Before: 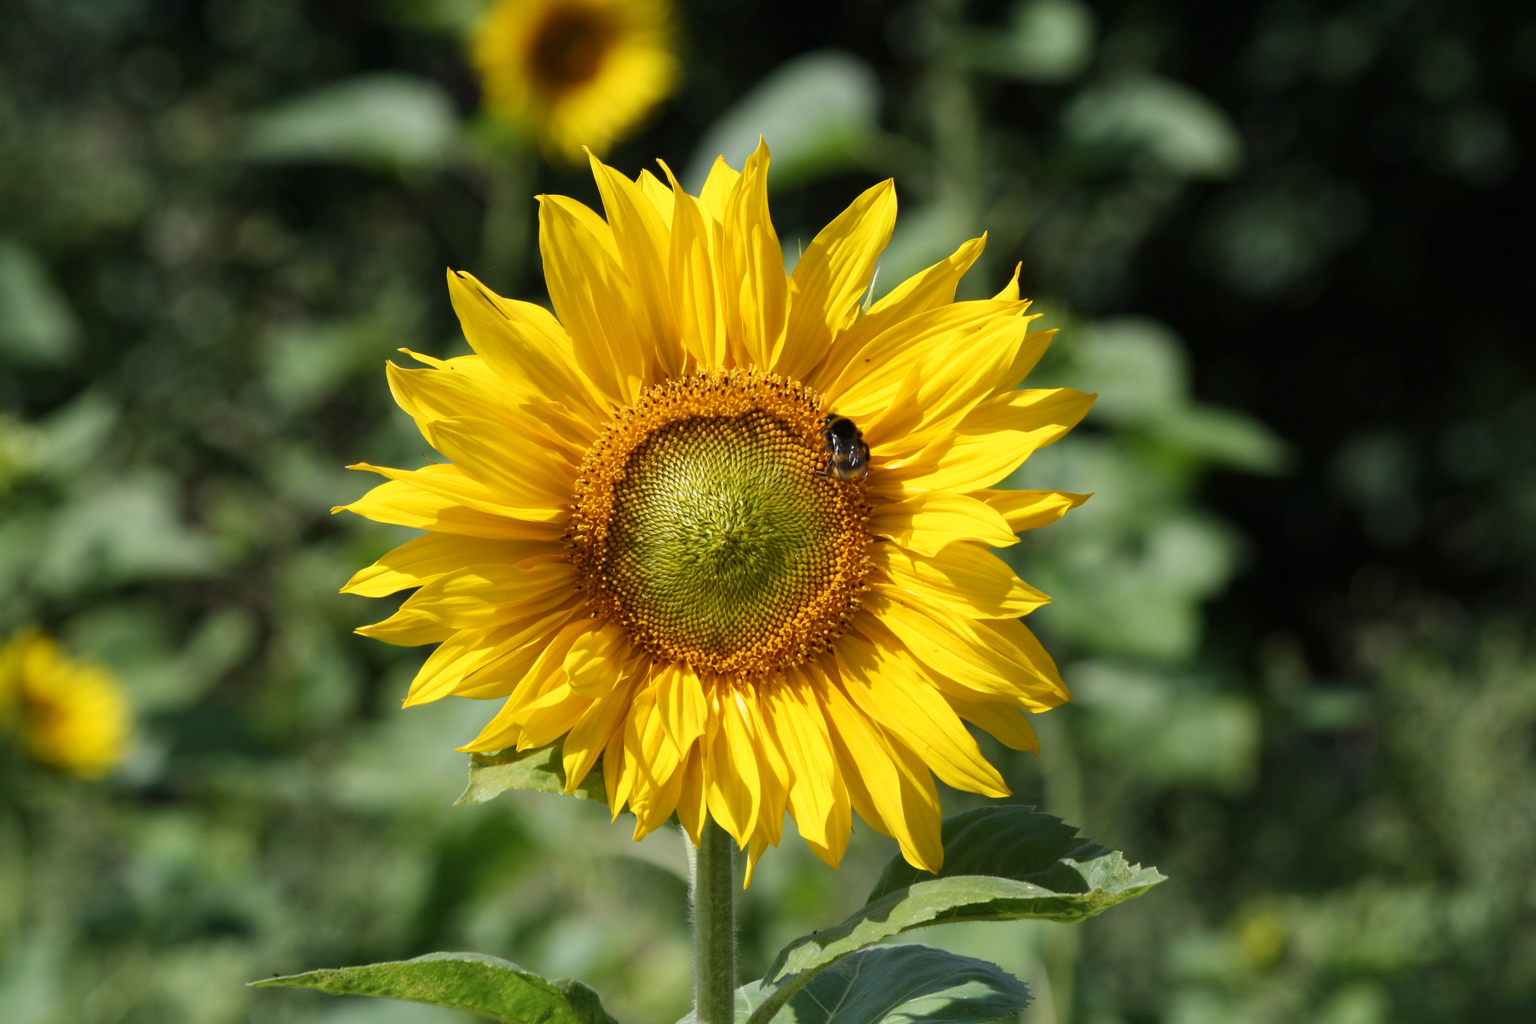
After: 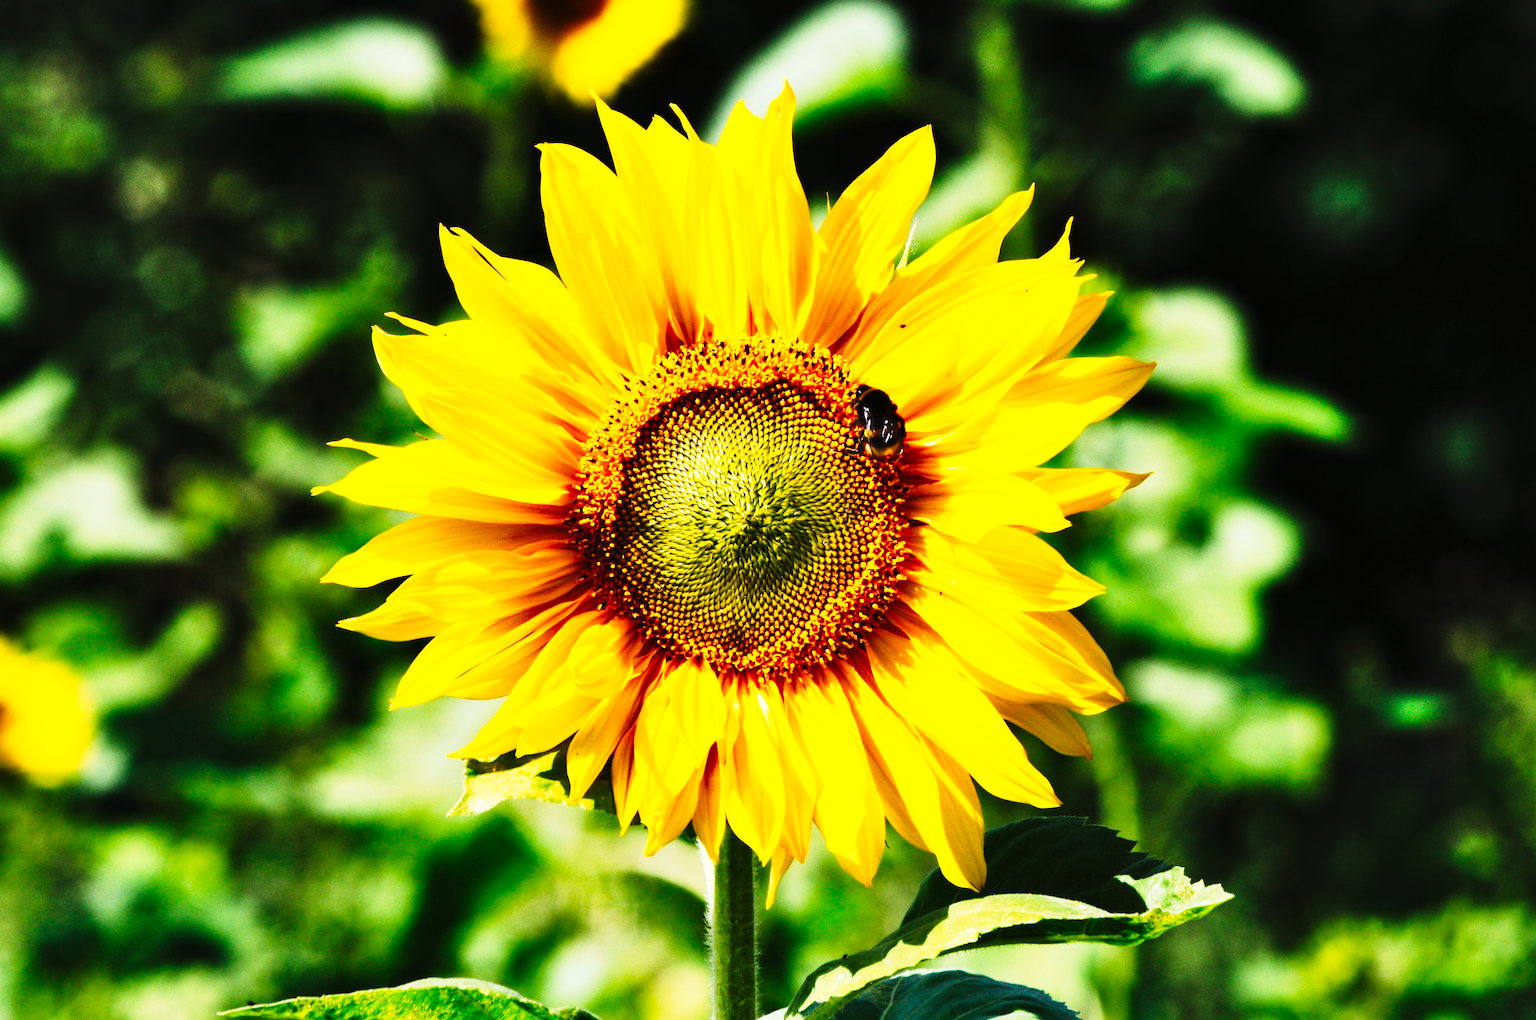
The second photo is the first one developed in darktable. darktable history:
exposure: compensate exposure bias true, compensate highlight preservation false
tone curve: curves: ch0 [(0, 0) (0.003, 0.001) (0.011, 0.005) (0.025, 0.009) (0.044, 0.014) (0.069, 0.018) (0.1, 0.025) (0.136, 0.029) (0.177, 0.042) (0.224, 0.064) (0.277, 0.107) (0.335, 0.182) (0.399, 0.3) (0.468, 0.462) (0.543, 0.639) (0.623, 0.802) (0.709, 0.916) (0.801, 0.963) (0.898, 0.988) (1, 1)], preserve colors none
crop: left 3.166%, top 6.358%, right 6.081%, bottom 3.187%
contrast brightness saturation: contrast 0.202, brightness 0.145, saturation 0.143
shadows and highlights: soften with gaussian
